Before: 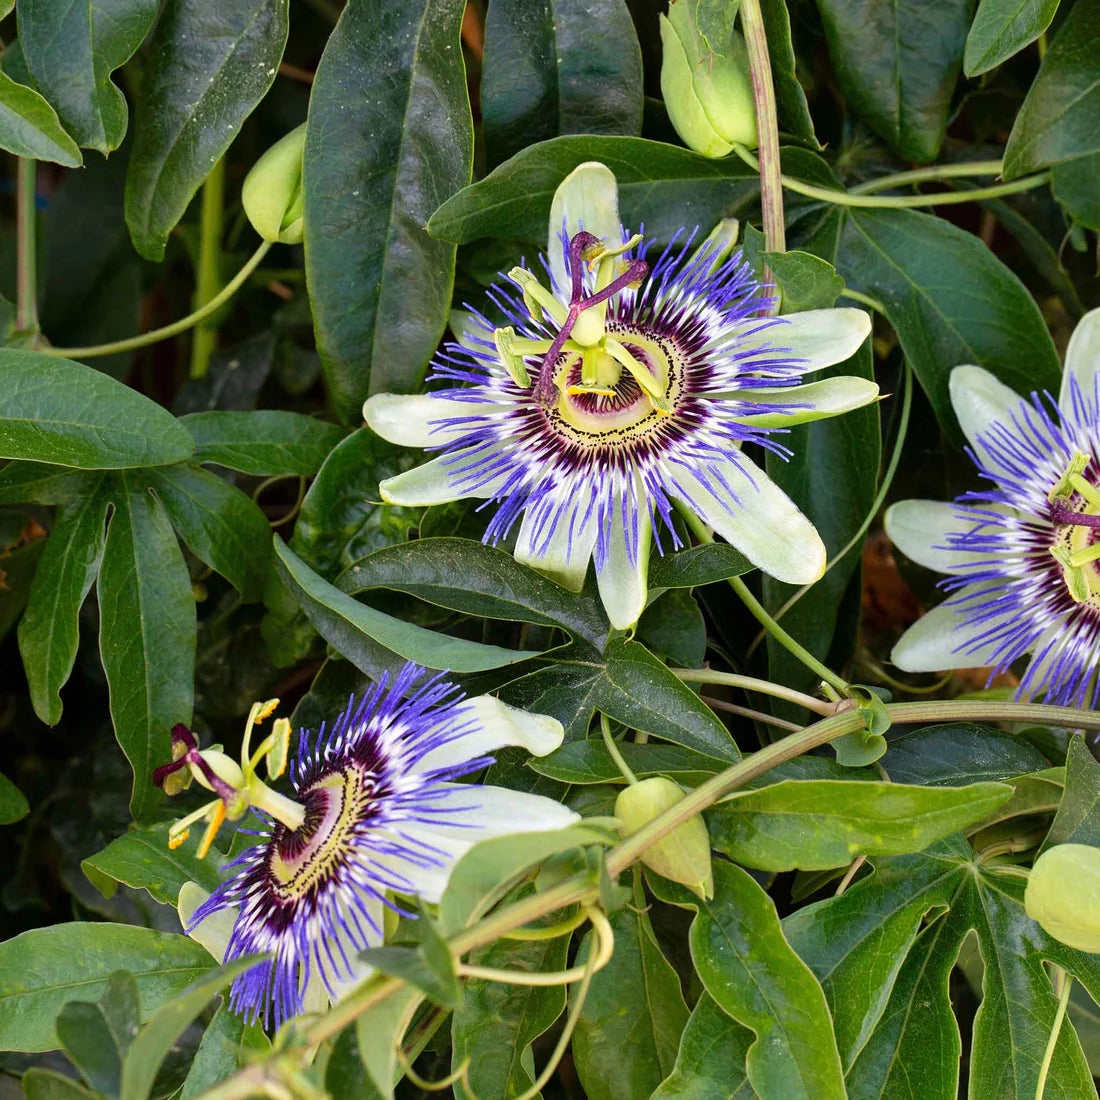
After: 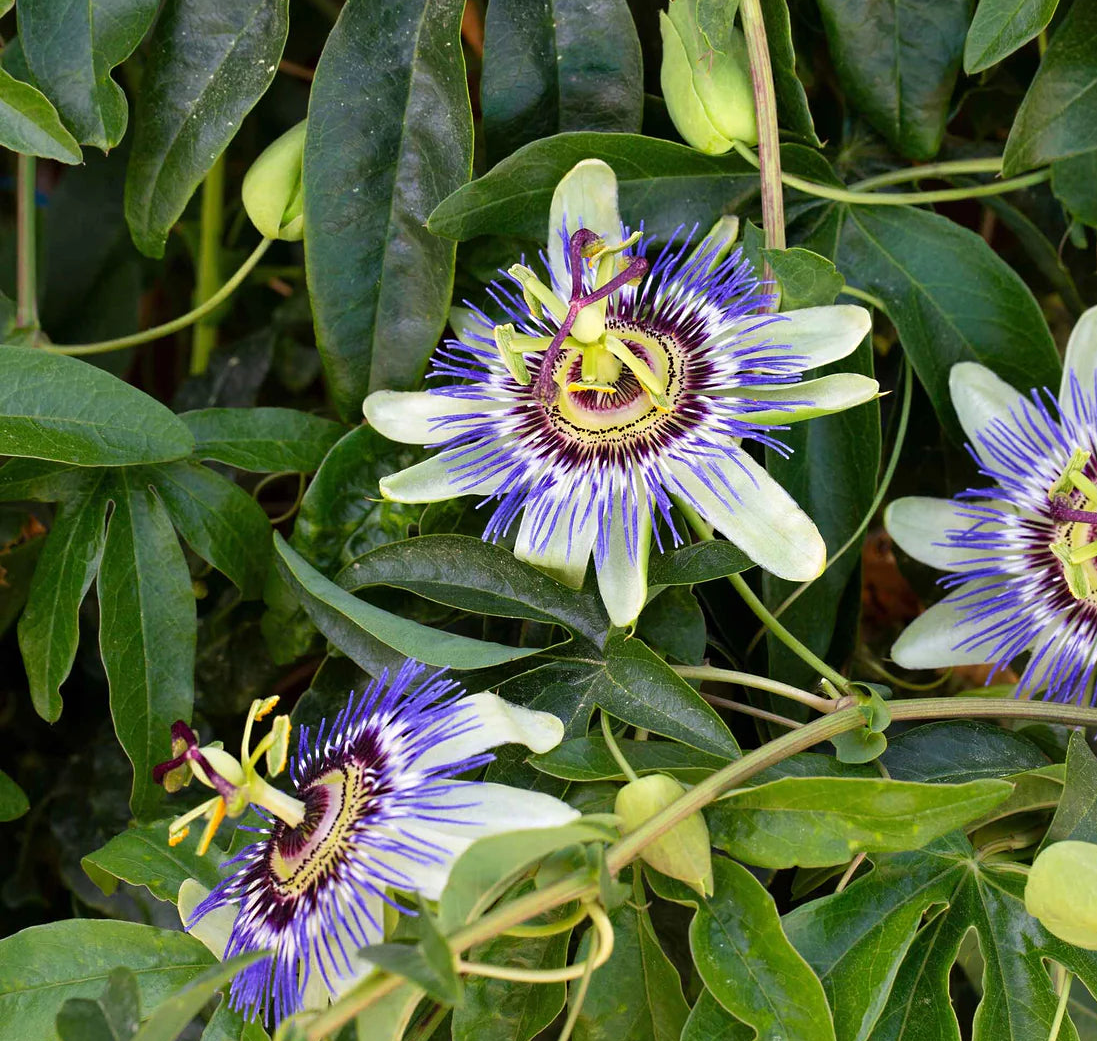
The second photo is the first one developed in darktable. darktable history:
crop: top 0.32%, right 0.263%, bottom 5.014%
sharpen: radius 5.36, amount 0.312, threshold 26.024
